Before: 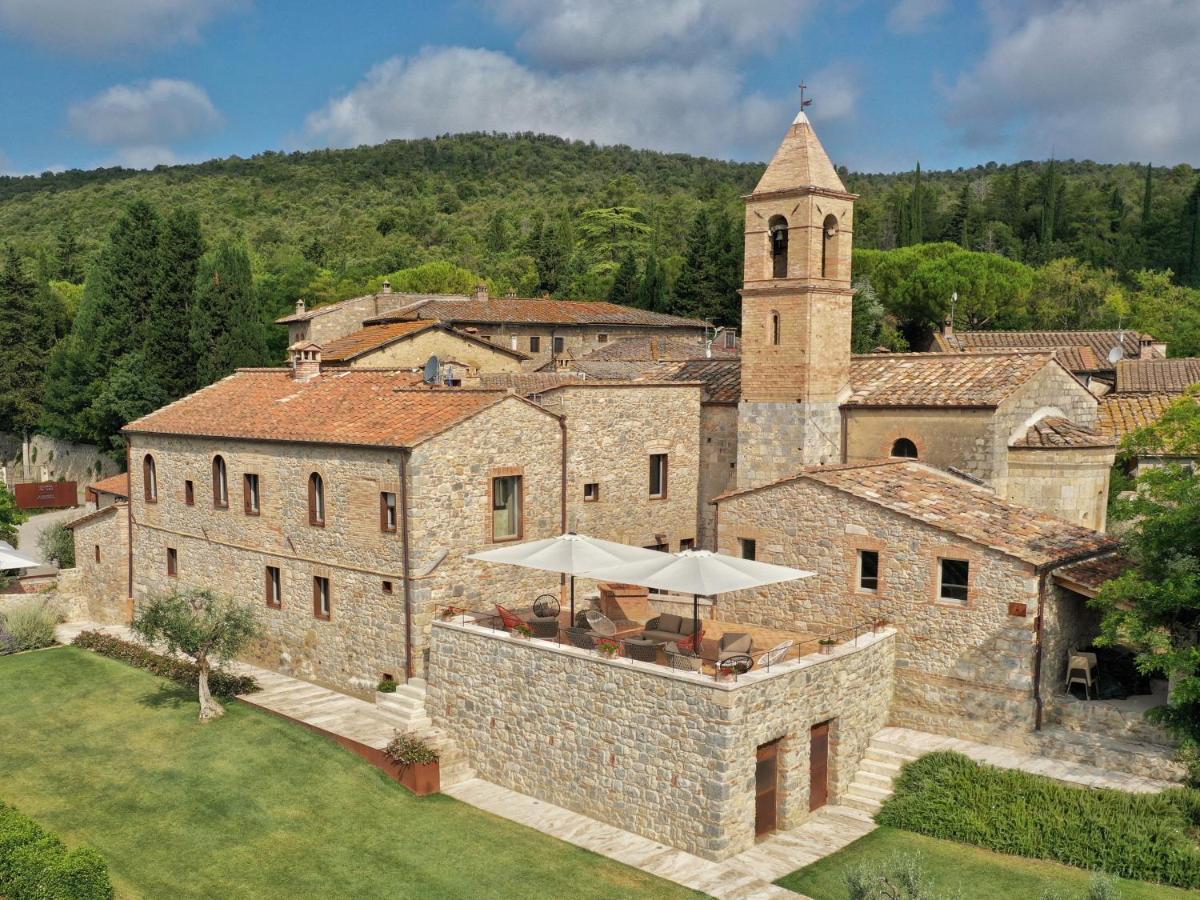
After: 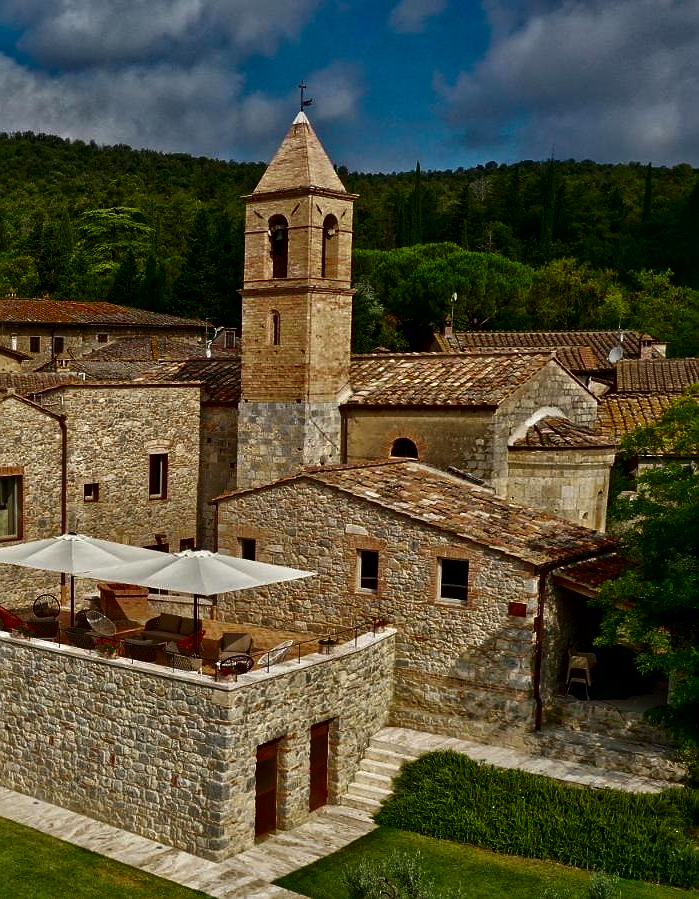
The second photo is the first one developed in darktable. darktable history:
local contrast: mode bilateral grid, contrast 21, coarseness 50, detail 120%, midtone range 0.2
contrast brightness saturation: contrast 0.091, brightness -0.572, saturation 0.172
crop: left 41.687%
sharpen: radius 0.971, amount 0.604
